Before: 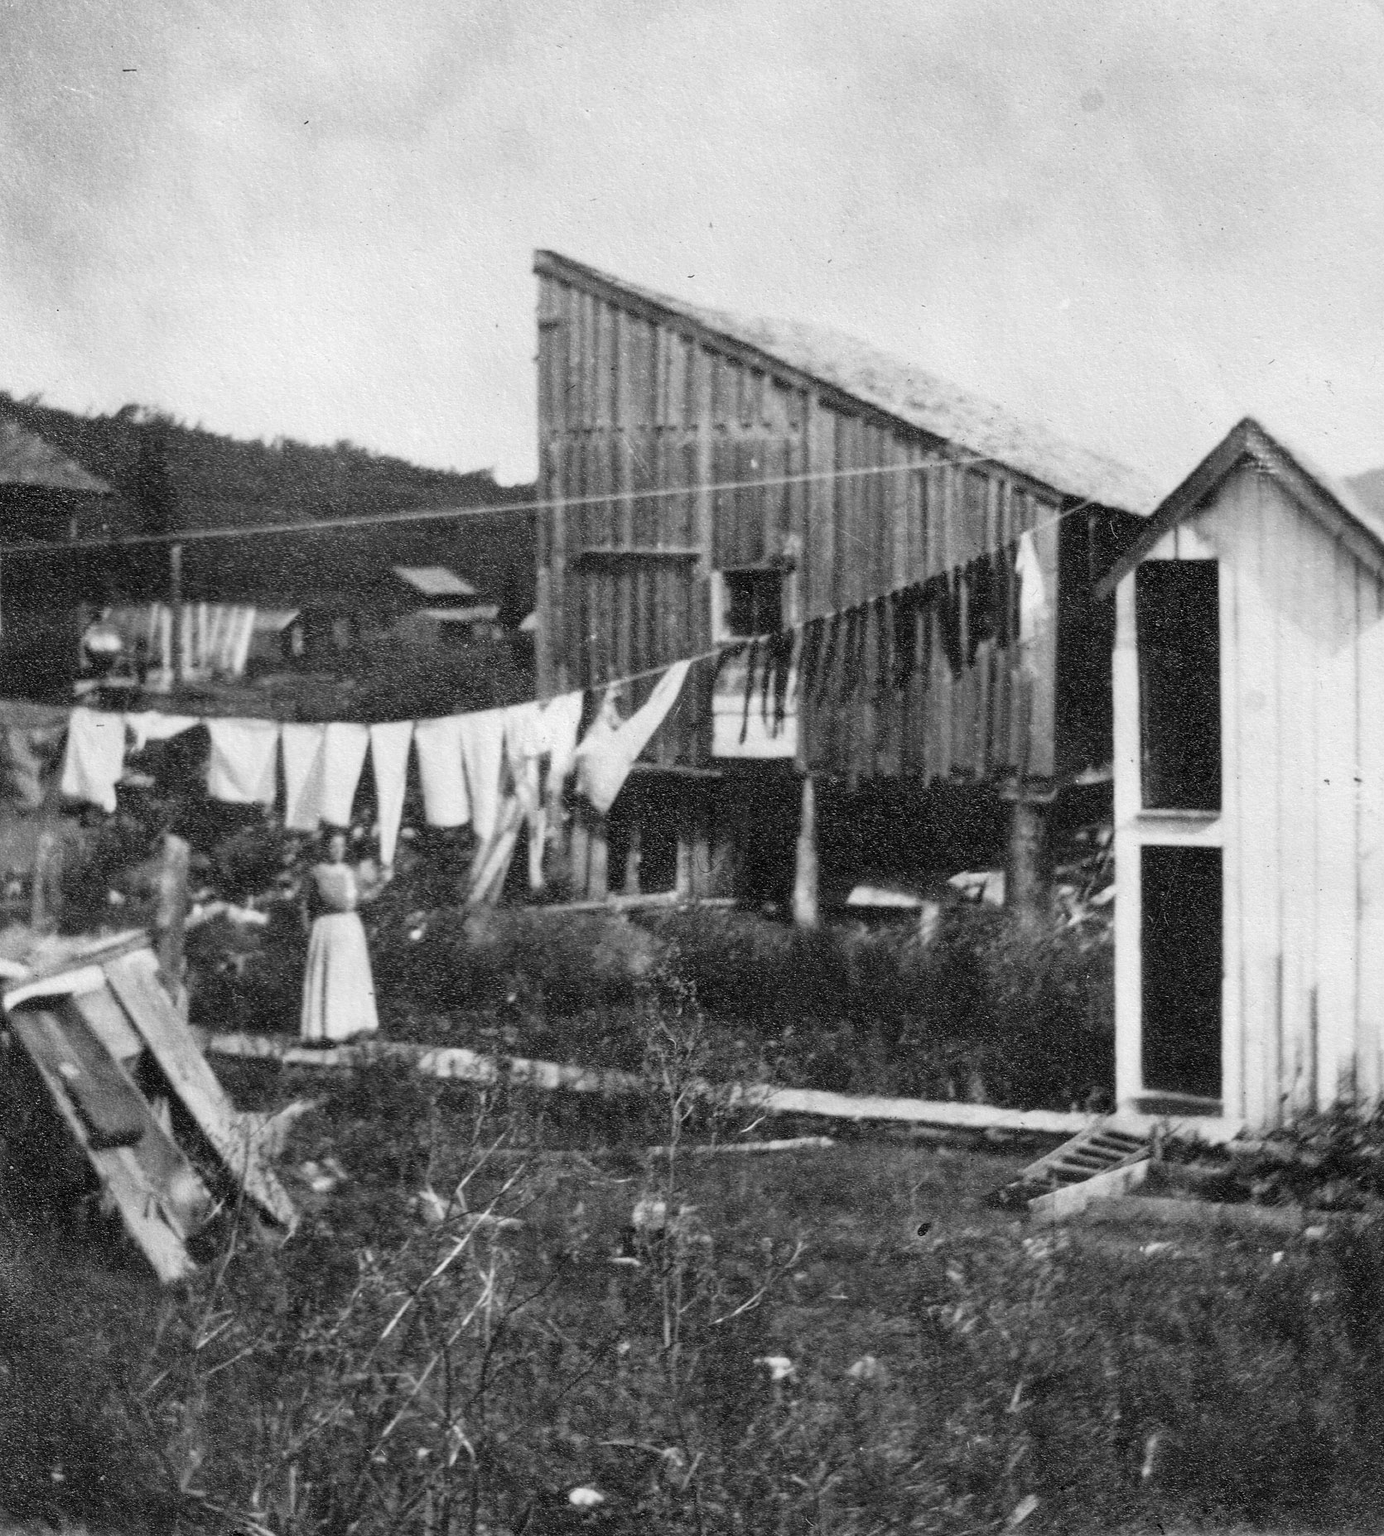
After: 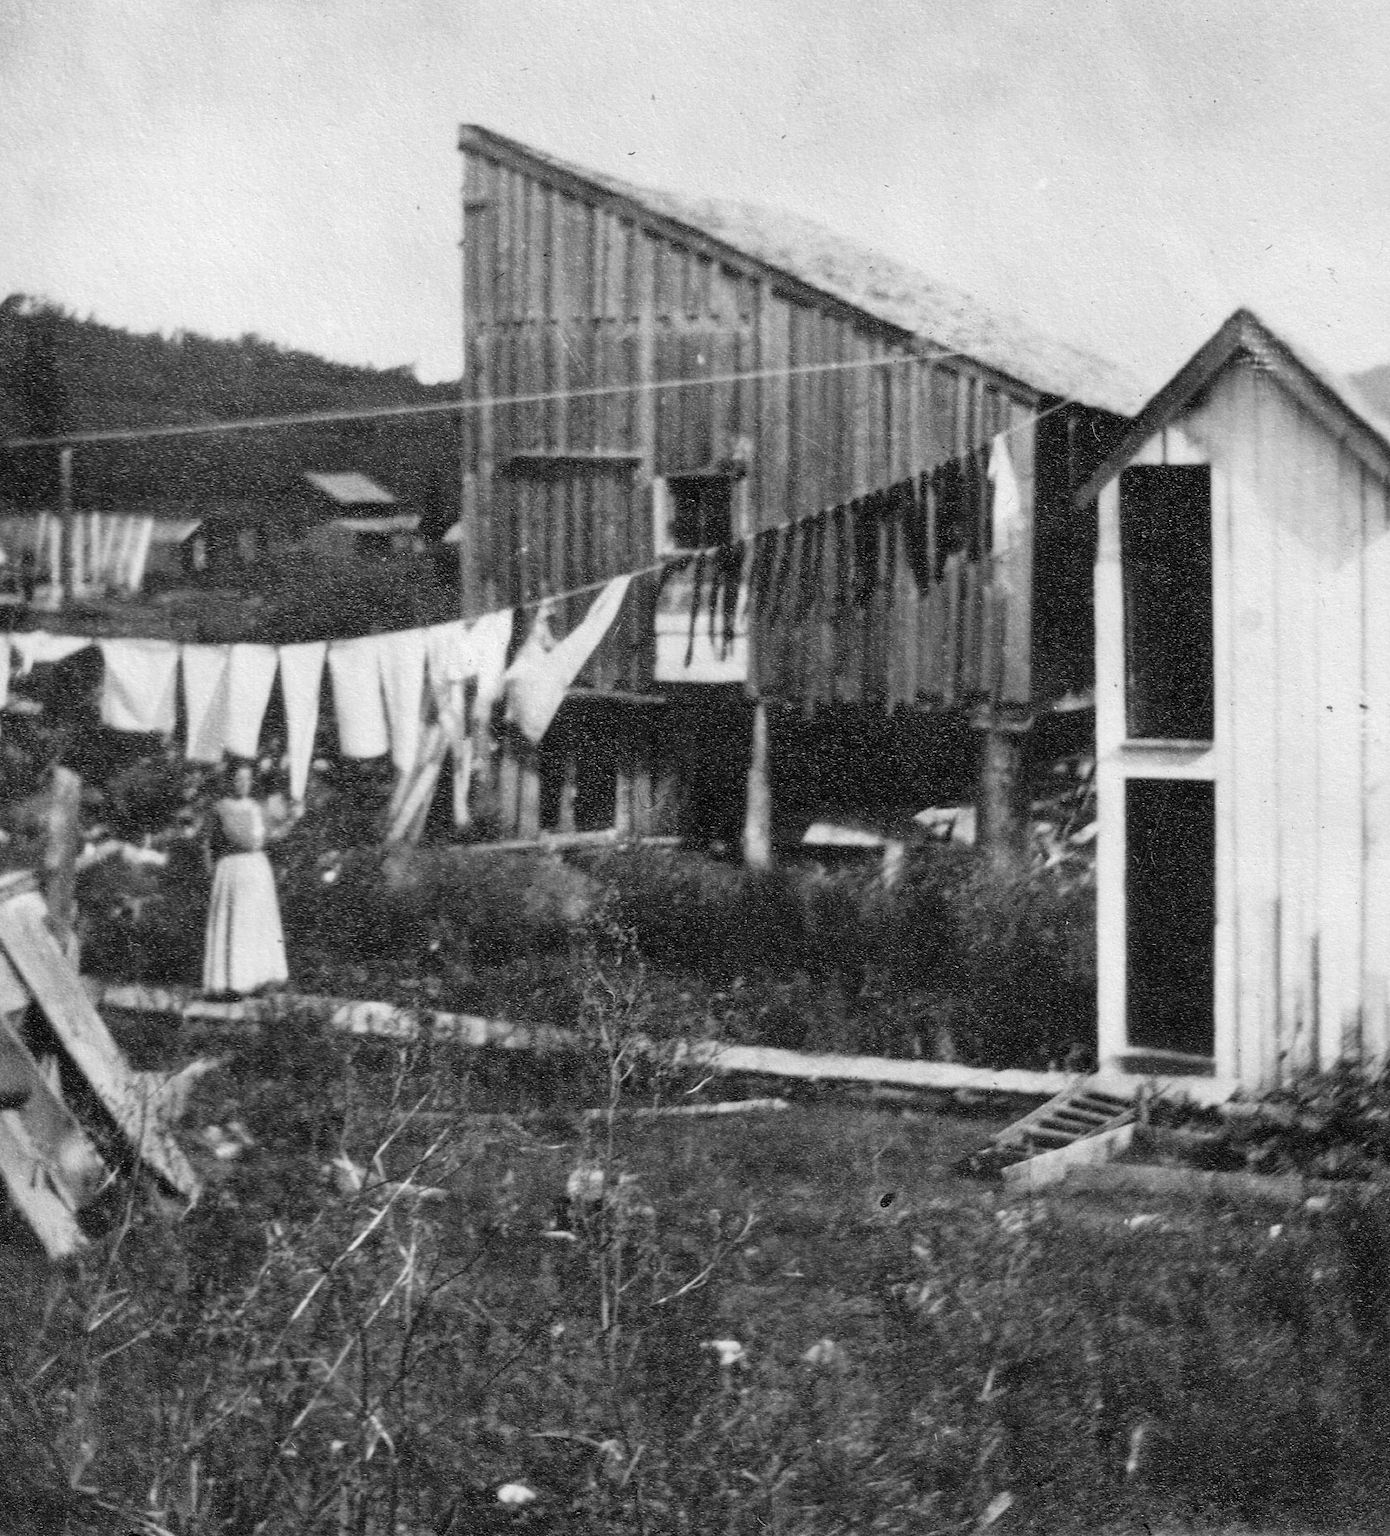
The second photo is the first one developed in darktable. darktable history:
crop and rotate: left 8.449%, top 8.927%
